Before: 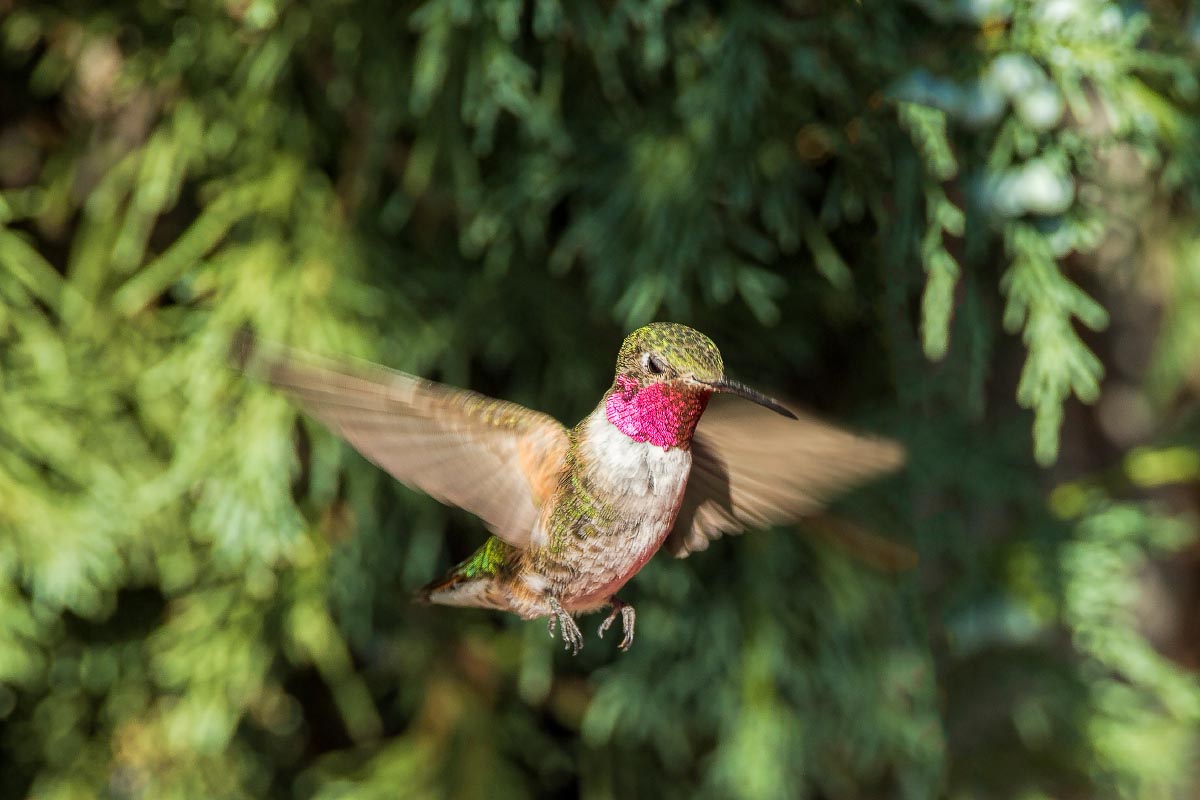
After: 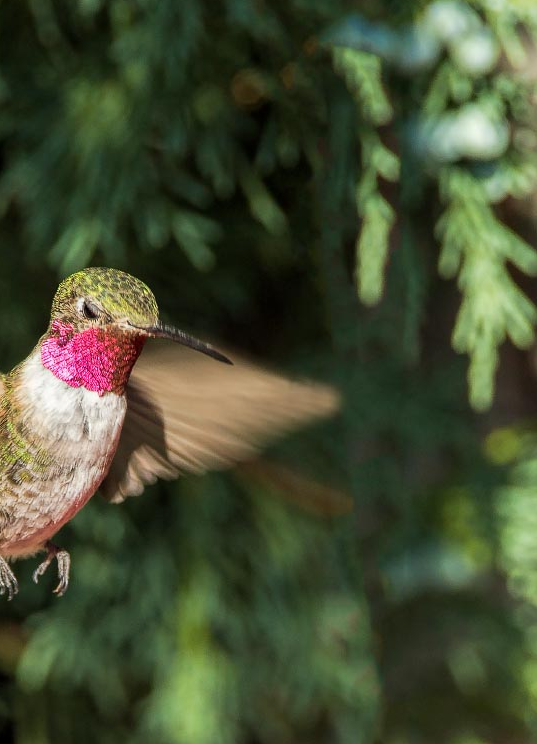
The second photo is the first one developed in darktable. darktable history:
crop: left 47.16%, top 6.958%, right 8.072%
